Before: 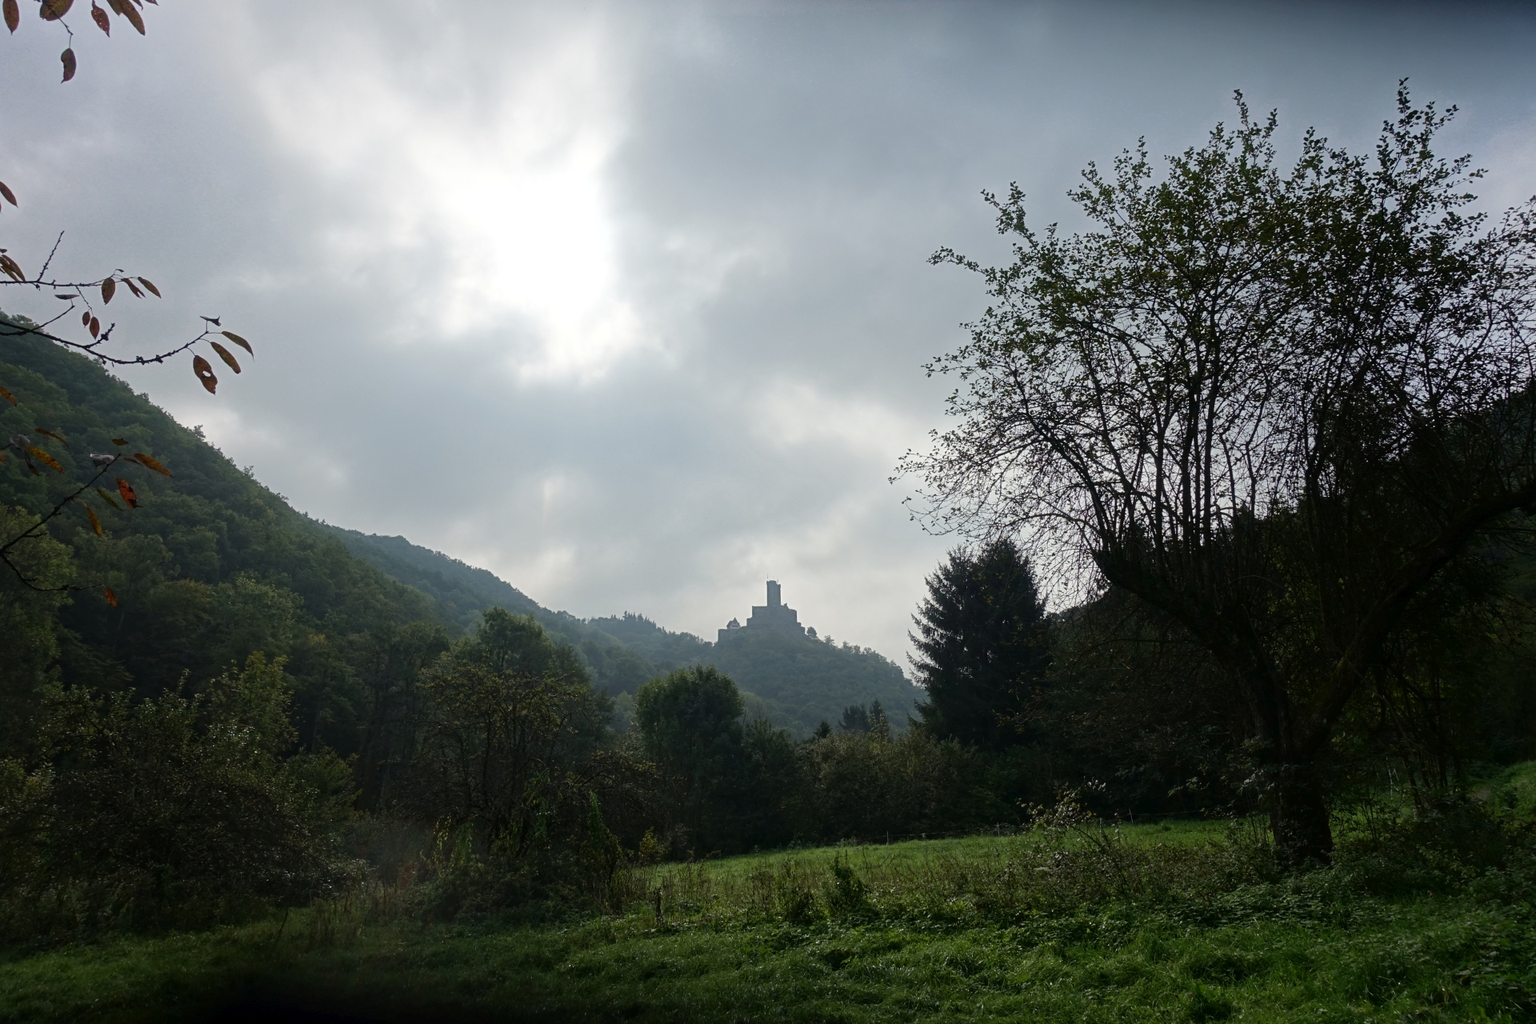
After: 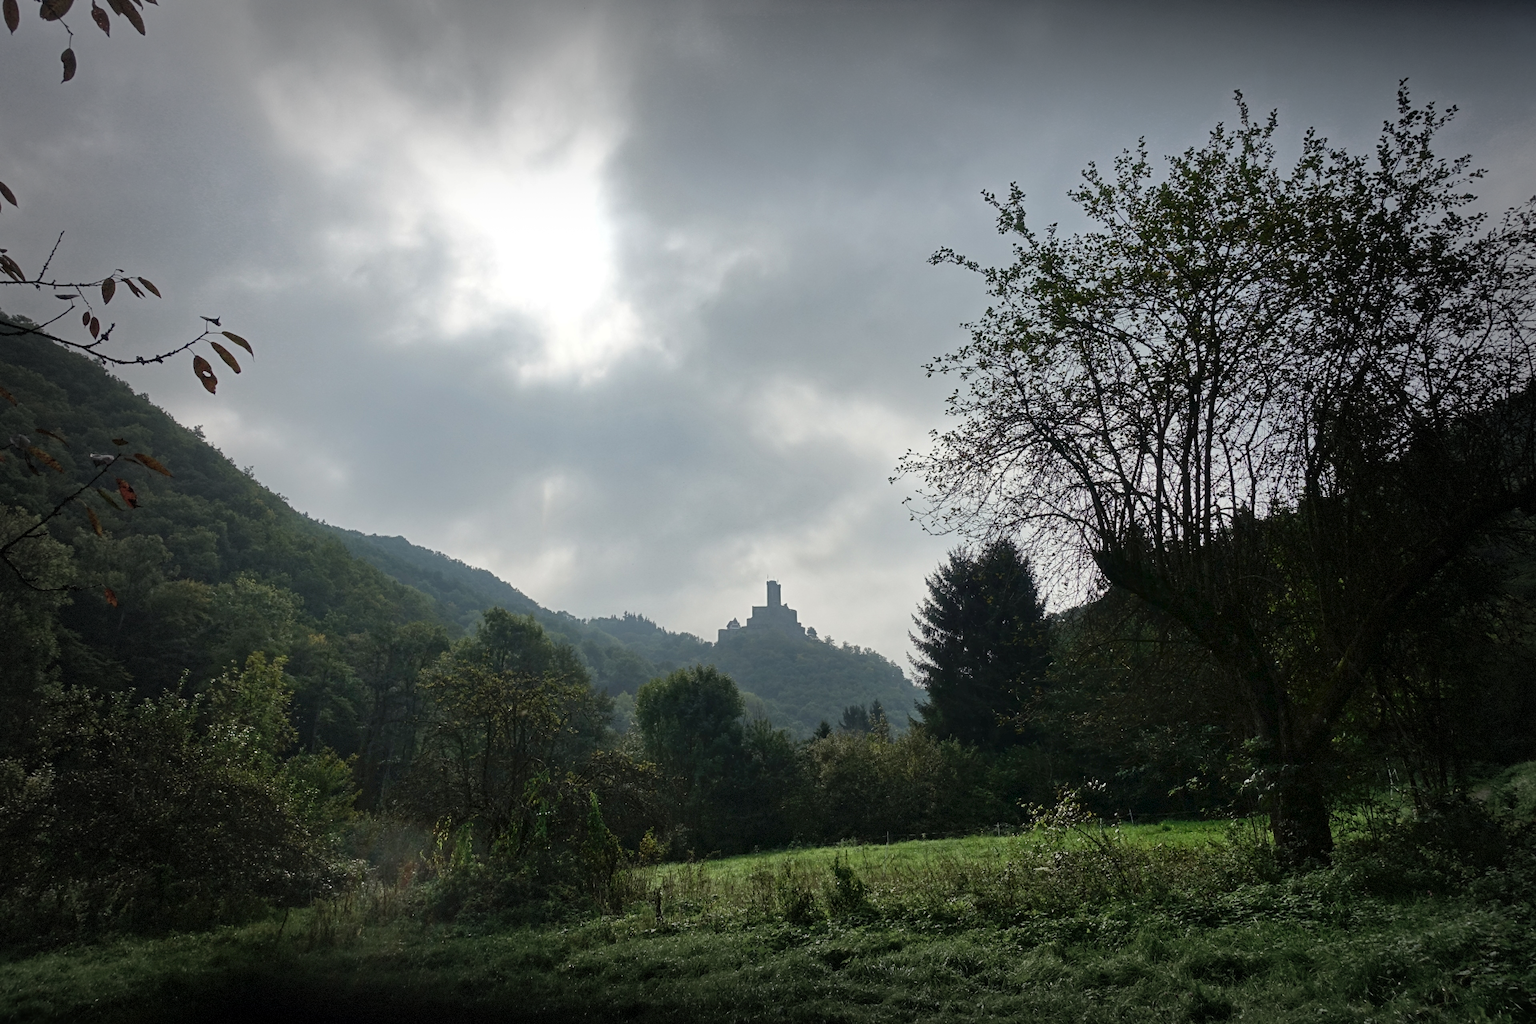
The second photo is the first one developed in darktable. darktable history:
shadows and highlights: soften with gaussian
vignetting: fall-off start 52.4%, automatic ratio true, width/height ratio 1.318, shape 0.217, dithering 8-bit output, unbound false
